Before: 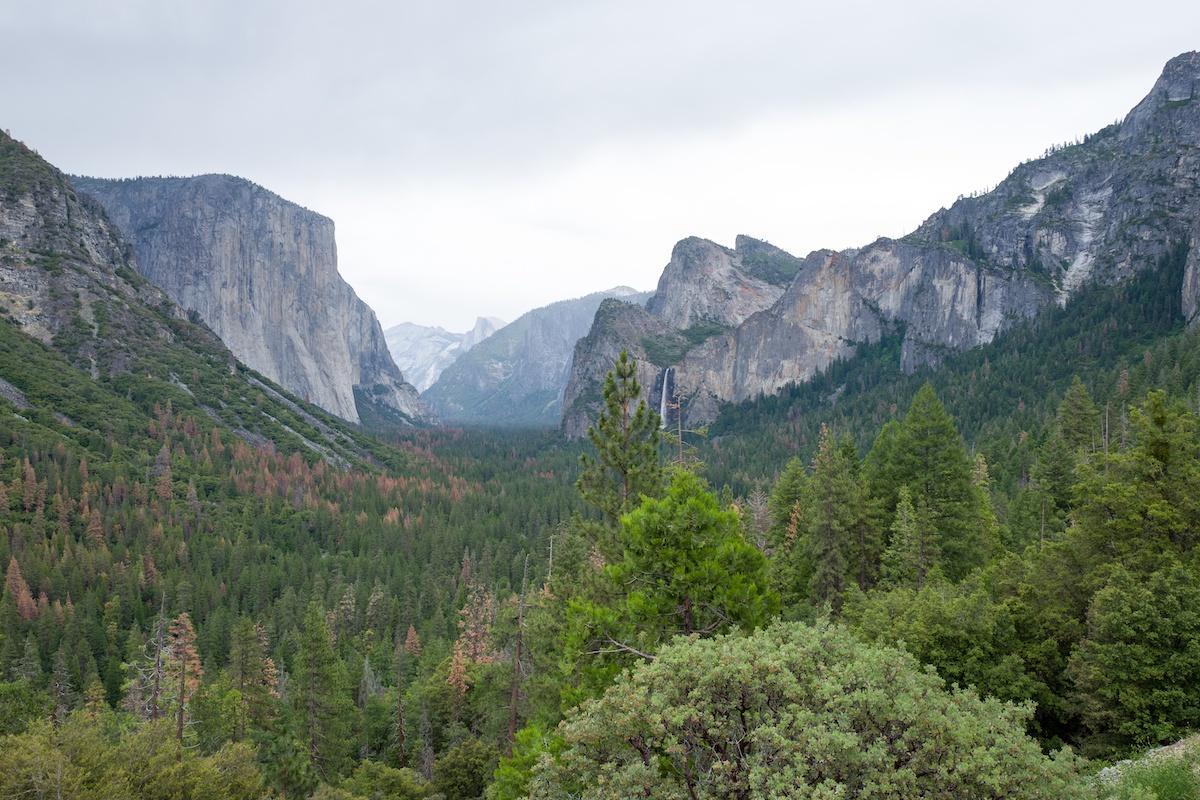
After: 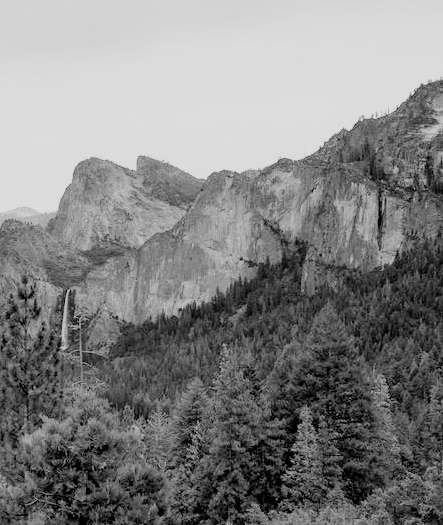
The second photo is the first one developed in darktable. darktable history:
filmic rgb: black relative exposure -2.85 EV, white relative exposure 4.56 EV, hardness 1.77, contrast 1.25, preserve chrominance no, color science v5 (2021)
exposure: exposure 0.127 EV, compensate highlight preservation false
color correction: saturation 0.5
crop and rotate: left 49.936%, top 10.094%, right 13.136%, bottom 24.256%
monochrome: on, module defaults
